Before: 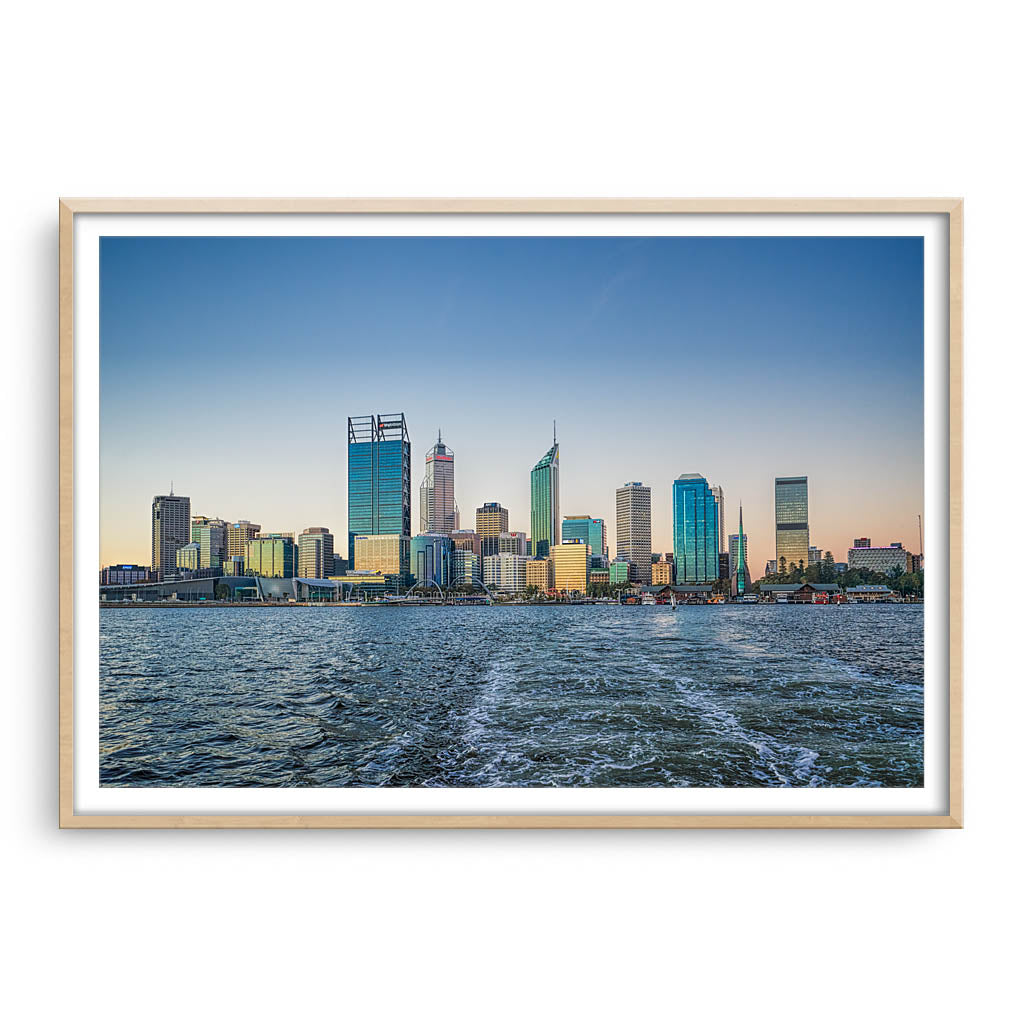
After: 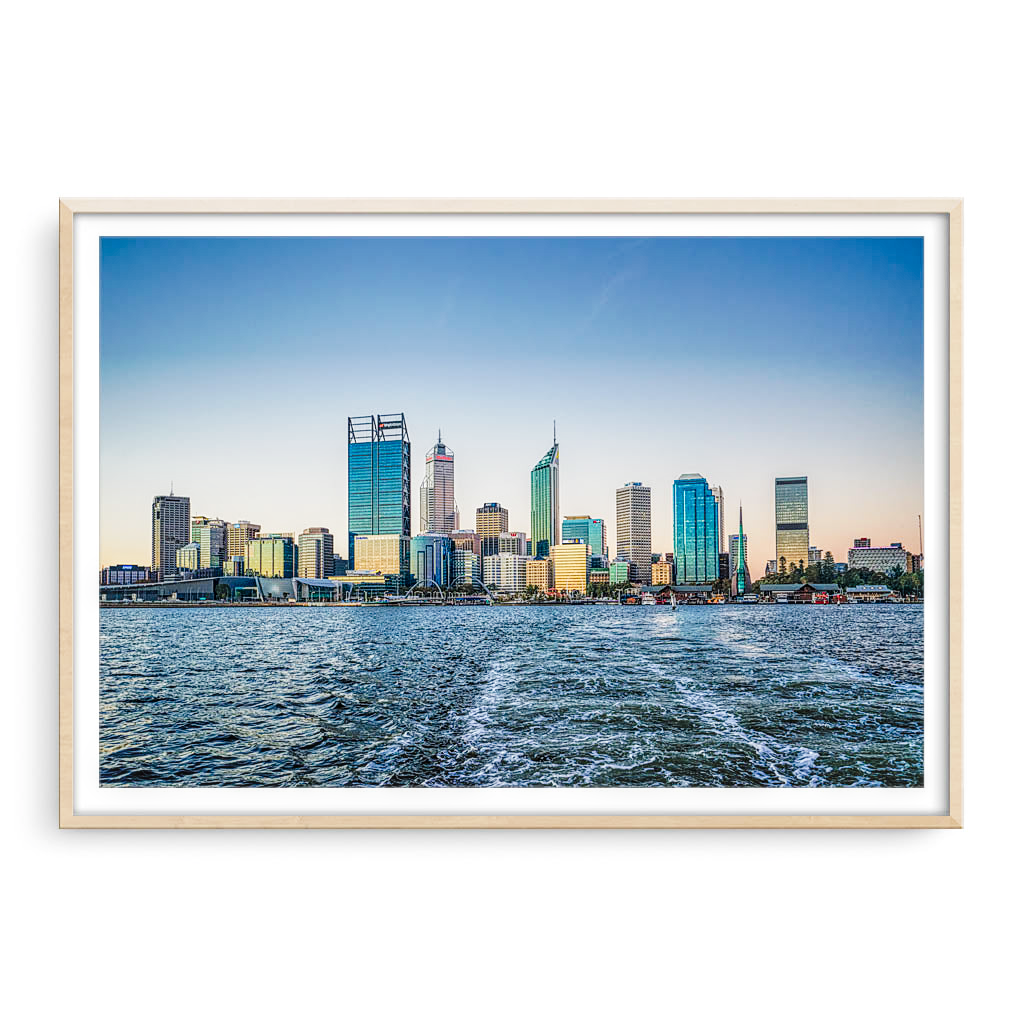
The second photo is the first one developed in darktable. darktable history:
tone curve: curves: ch0 [(0, 0) (0.003, 0.016) (0.011, 0.019) (0.025, 0.023) (0.044, 0.029) (0.069, 0.042) (0.1, 0.068) (0.136, 0.101) (0.177, 0.143) (0.224, 0.21) (0.277, 0.289) (0.335, 0.379) (0.399, 0.476) (0.468, 0.569) (0.543, 0.654) (0.623, 0.75) (0.709, 0.822) (0.801, 0.893) (0.898, 0.946) (1, 1)], preserve colors none
local contrast: on, module defaults
